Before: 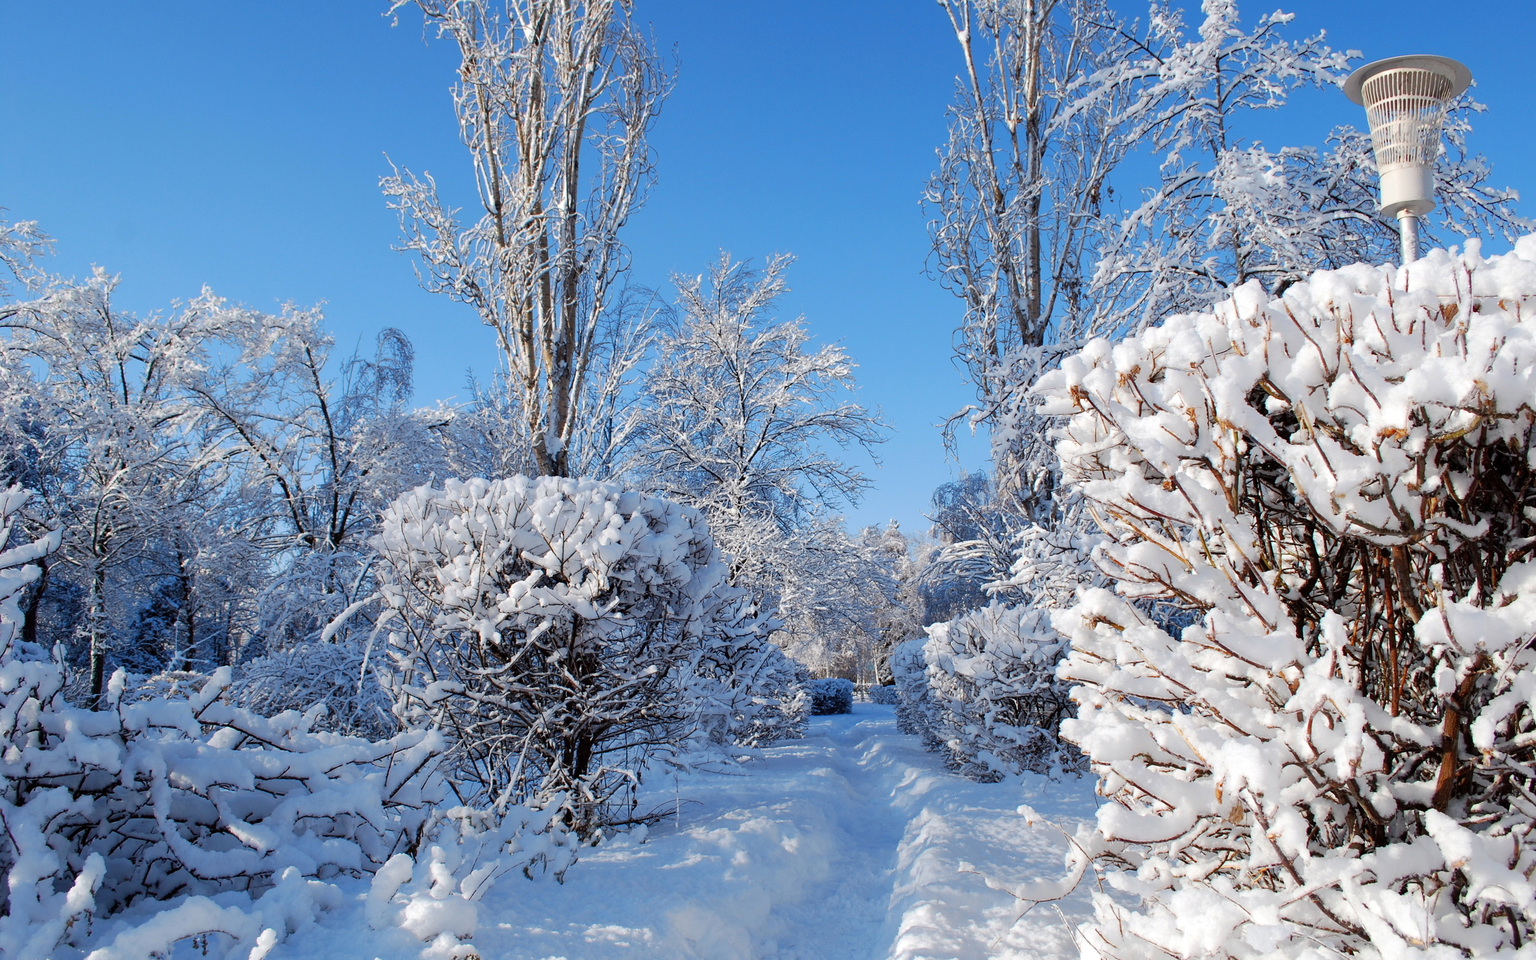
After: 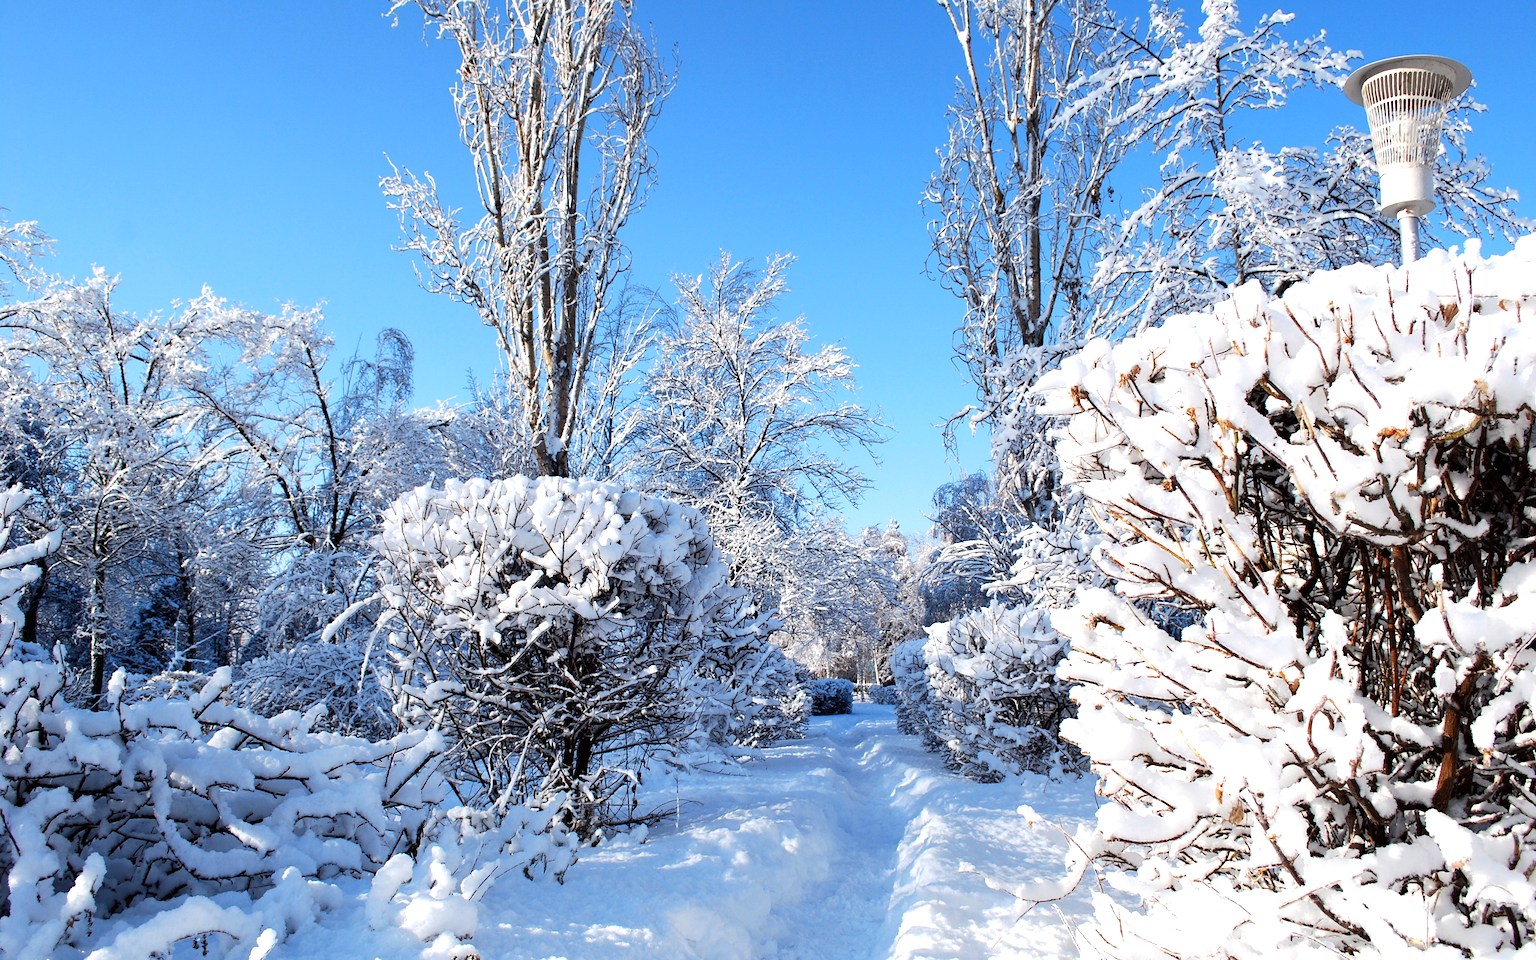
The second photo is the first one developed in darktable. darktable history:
tone equalizer: -8 EV -0.768 EV, -7 EV -0.683 EV, -6 EV -0.611 EV, -5 EV -0.413 EV, -3 EV 0.389 EV, -2 EV 0.6 EV, -1 EV 0.693 EV, +0 EV 0.751 EV, edges refinement/feathering 500, mask exposure compensation -1.57 EV, preserve details no
